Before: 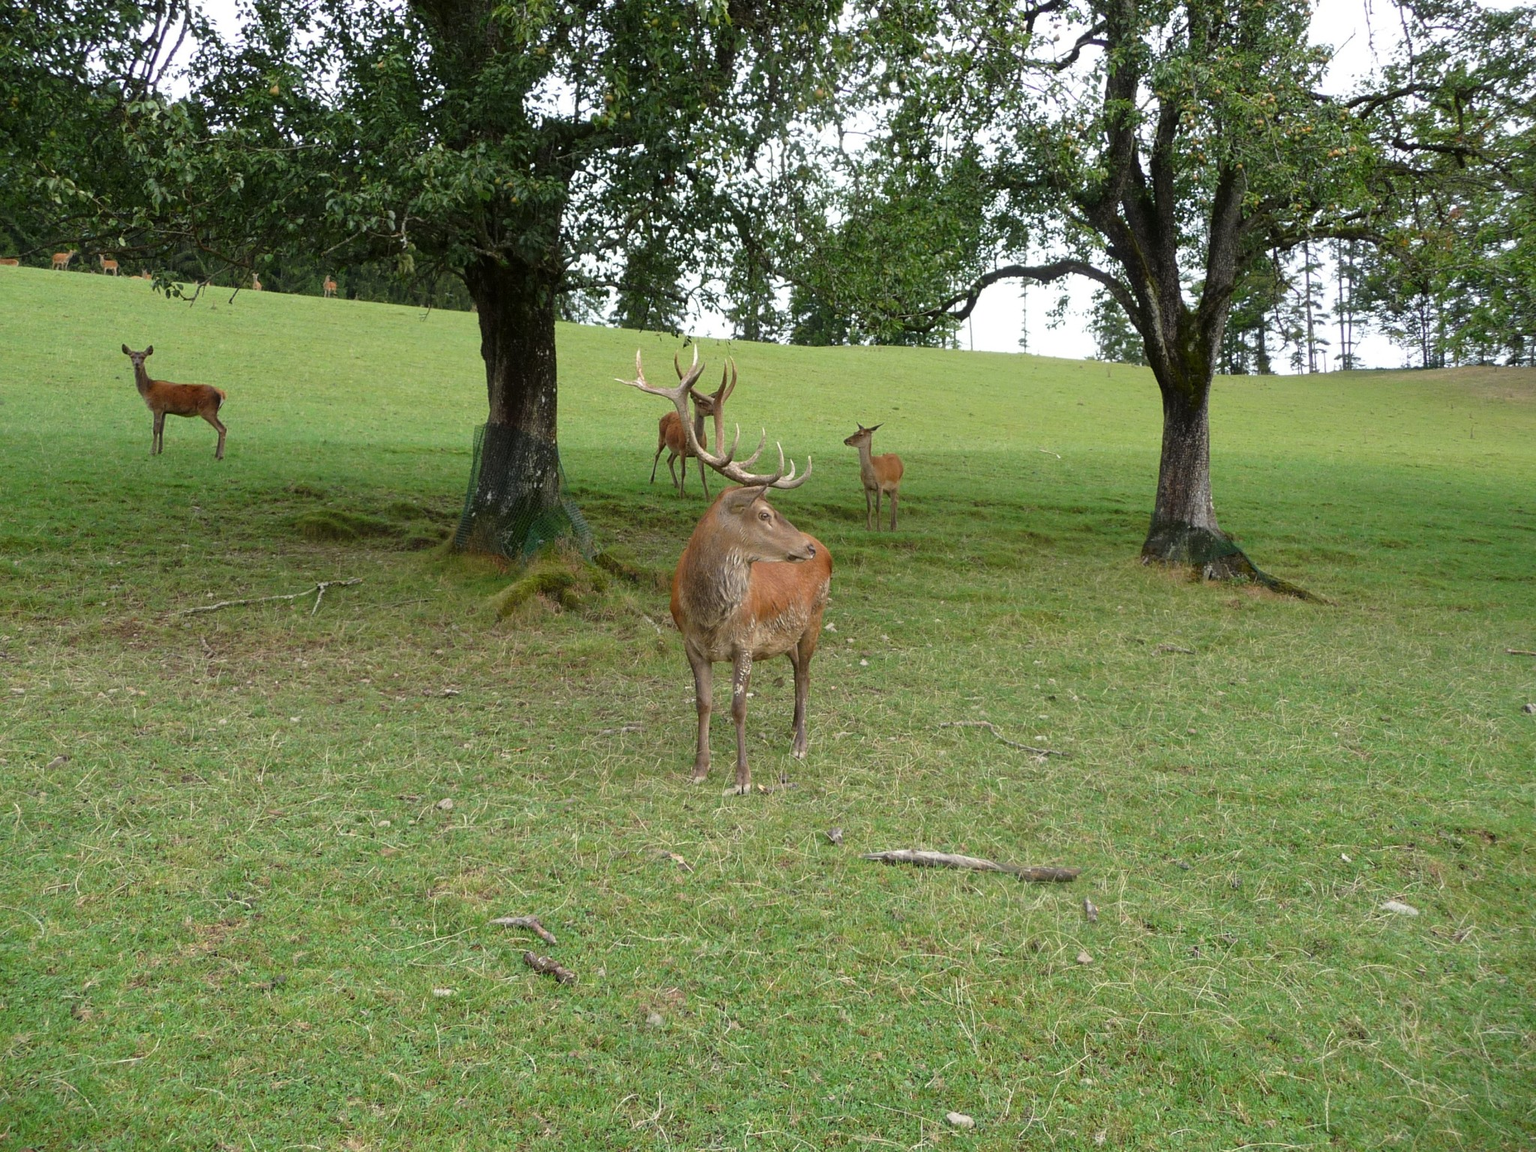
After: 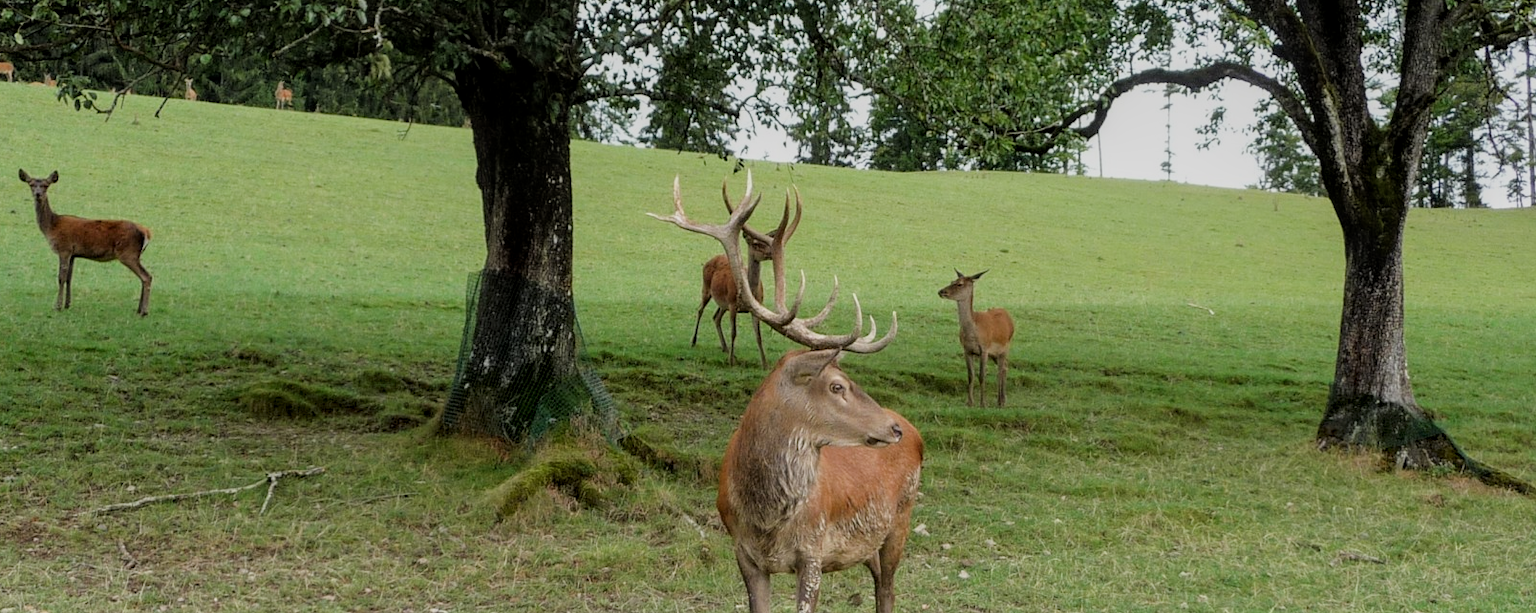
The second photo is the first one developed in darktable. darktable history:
crop: left 7.03%, top 18.381%, right 14.446%, bottom 39.806%
filmic rgb: black relative exposure -7.65 EV, white relative exposure 4.56 EV, hardness 3.61
local contrast: on, module defaults
